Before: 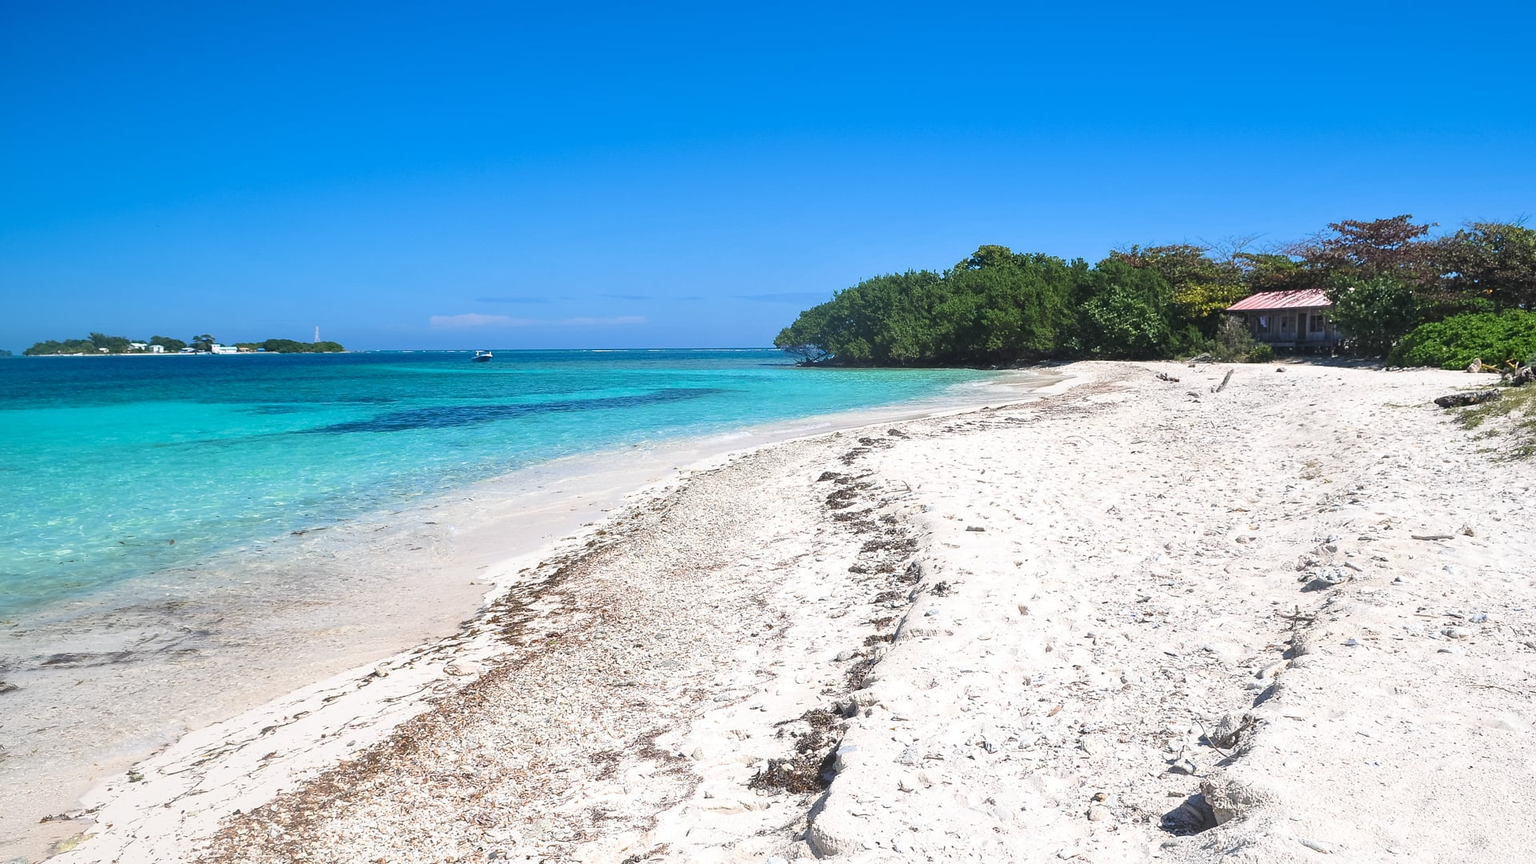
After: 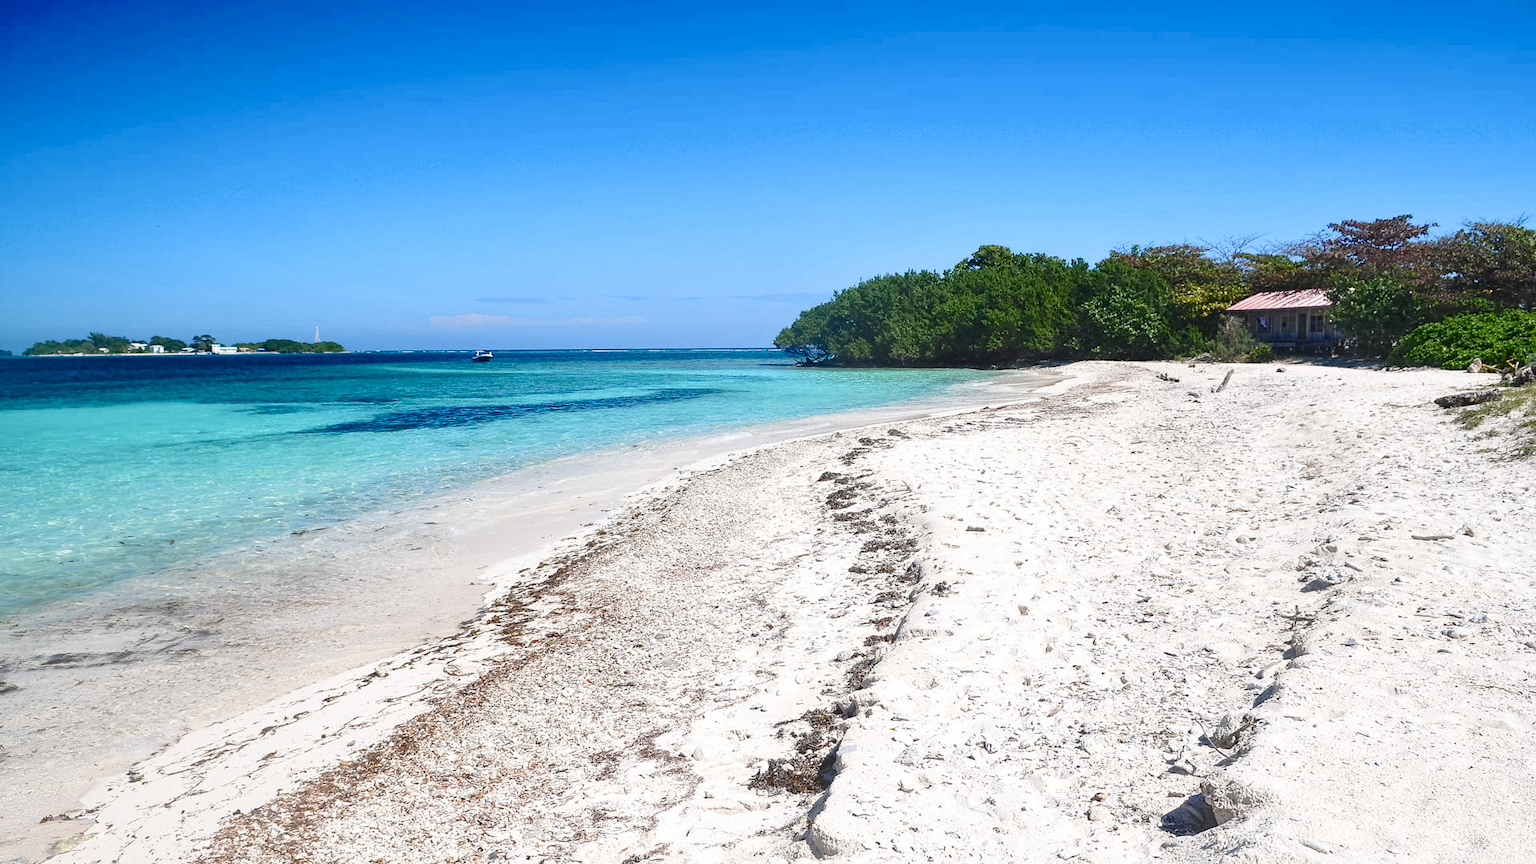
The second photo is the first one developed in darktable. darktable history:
color balance rgb: perceptual saturation grading › global saturation 20%, perceptual saturation grading › highlights -49.383%, perceptual saturation grading › shadows 24.691%, saturation formula JzAzBz (2021)
